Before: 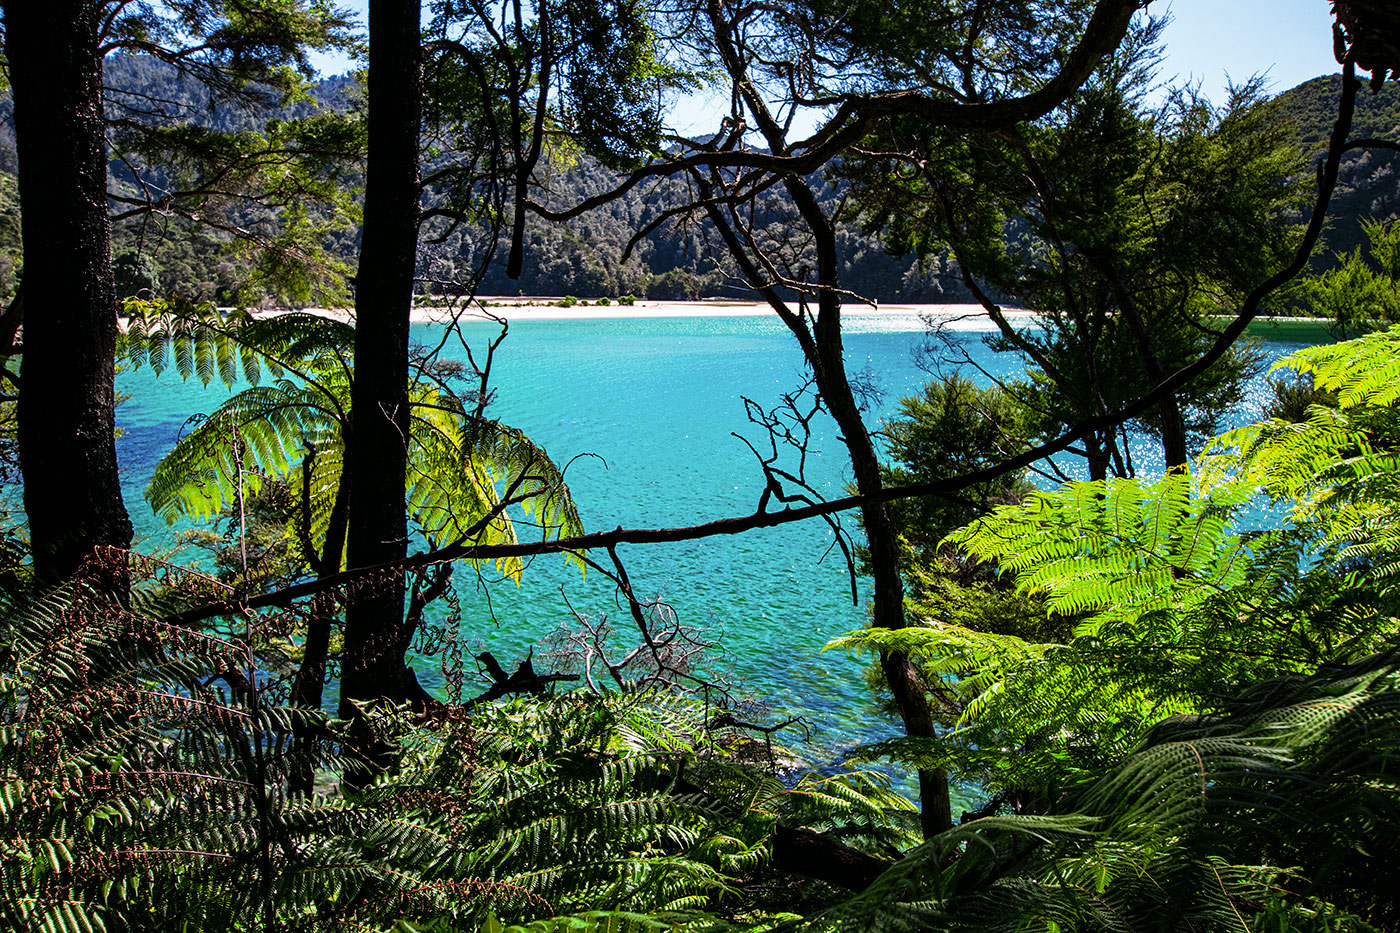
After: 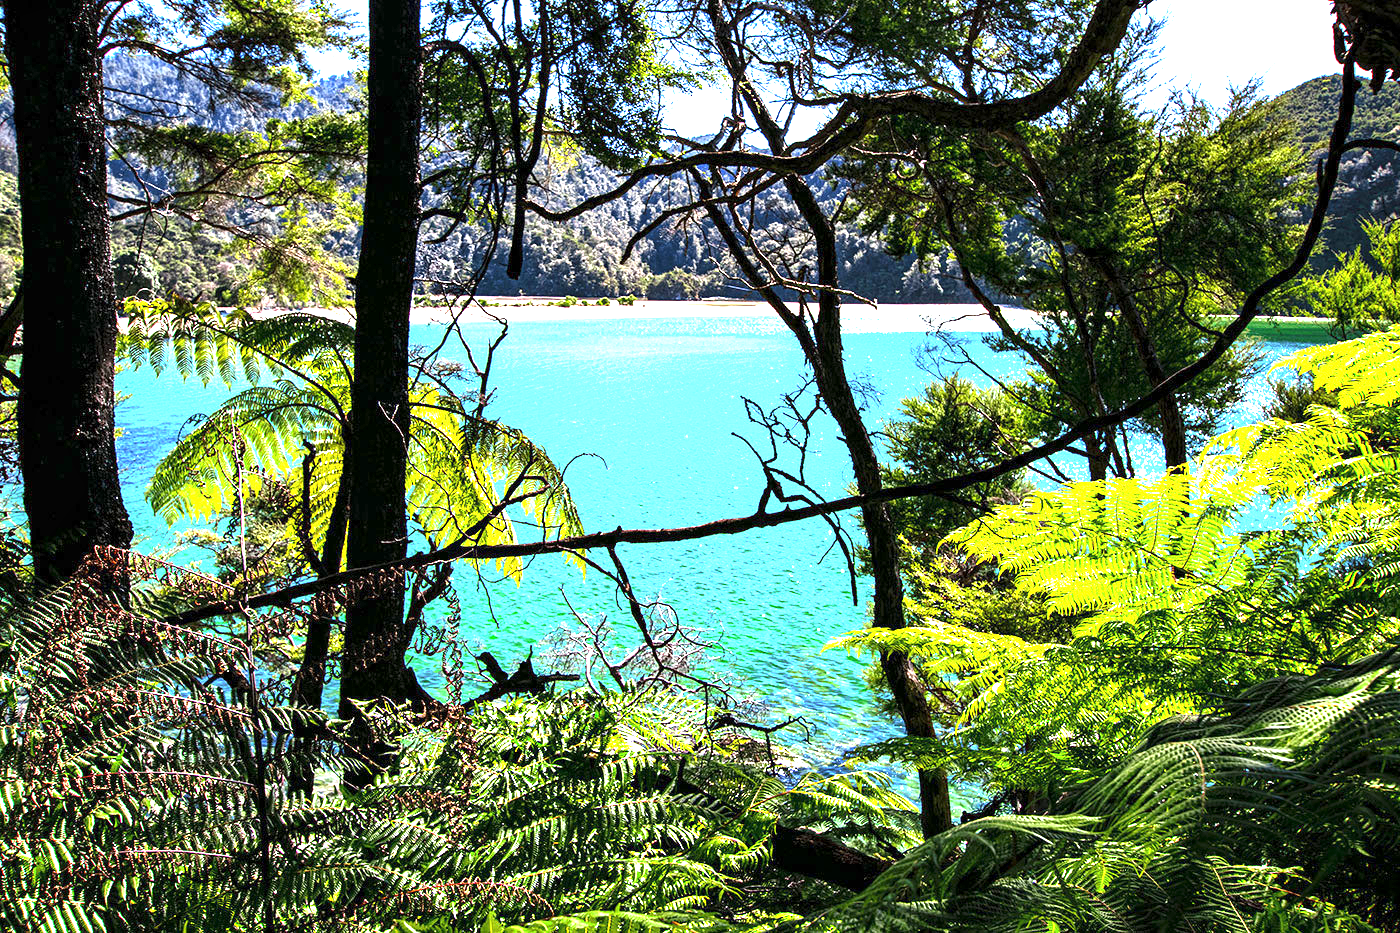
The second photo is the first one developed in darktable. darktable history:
tone equalizer: on, module defaults
exposure: black level correction 0, exposure 1.9 EV, compensate highlight preservation false
local contrast: highlights 100%, shadows 100%, detail 120%, midtone range 0.2
